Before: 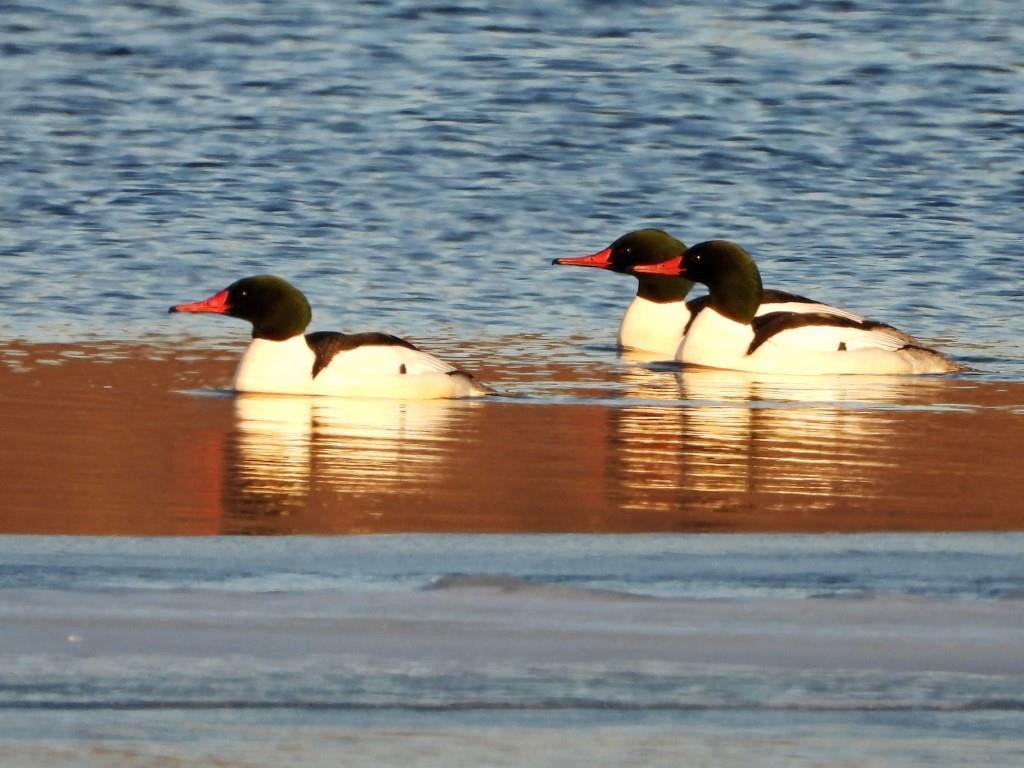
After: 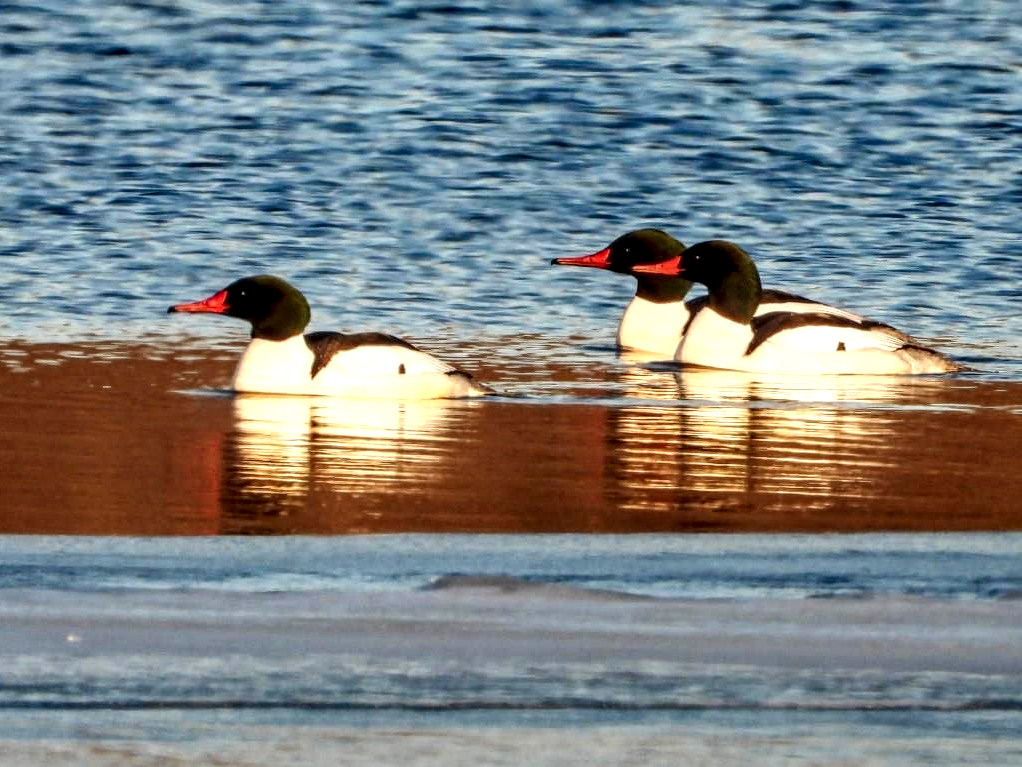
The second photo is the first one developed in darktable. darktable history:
color zones: curves: ch1 [(0.25, 0.5) (0.747, 0.71)]
local contrast: highlights 19%, detail 186%
crop and rotate: left 0.126%
